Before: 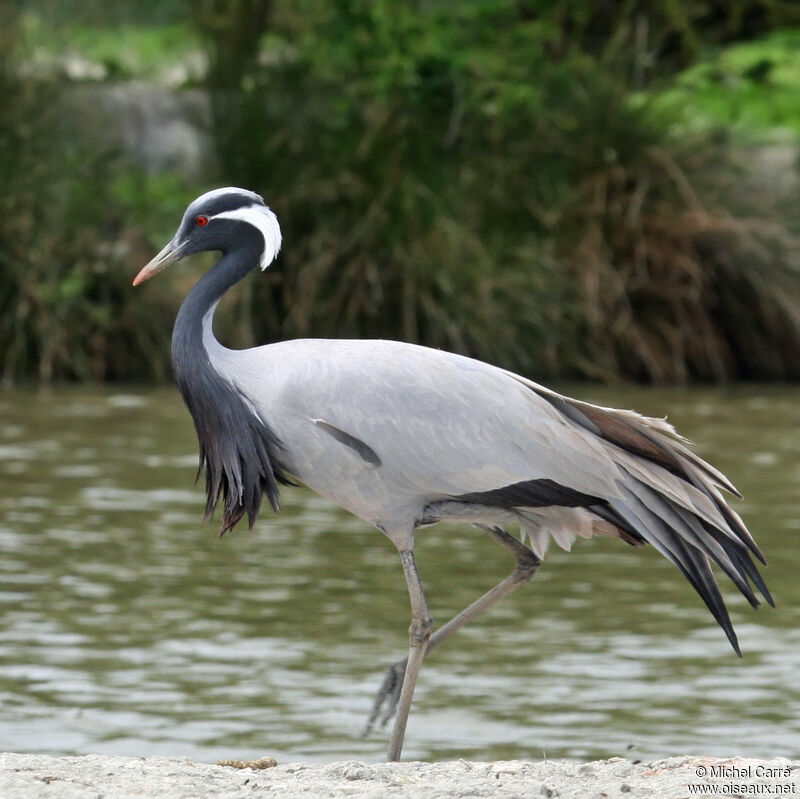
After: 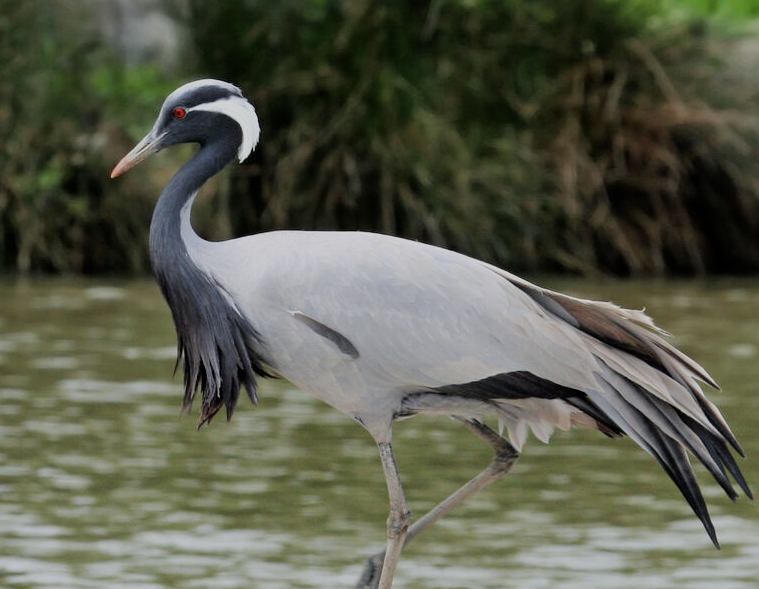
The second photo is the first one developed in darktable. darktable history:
contrast equalizer: y [[0.5 ×6], [0.5 ×6], [0.5, 0.5, 0.501, 0.545, 0.707, 0.863], [0 ×6], [0 ×6]]
crop and rotate: left 2.782%, top 13.587%, right 2.319%, bottom 12.641%
filmic rgb: black relative exposure -7.45 EV, white relative exposure 4.88 EV, threshold 2.97 EV, hardness 3.4, enable highlight reconstruction true
